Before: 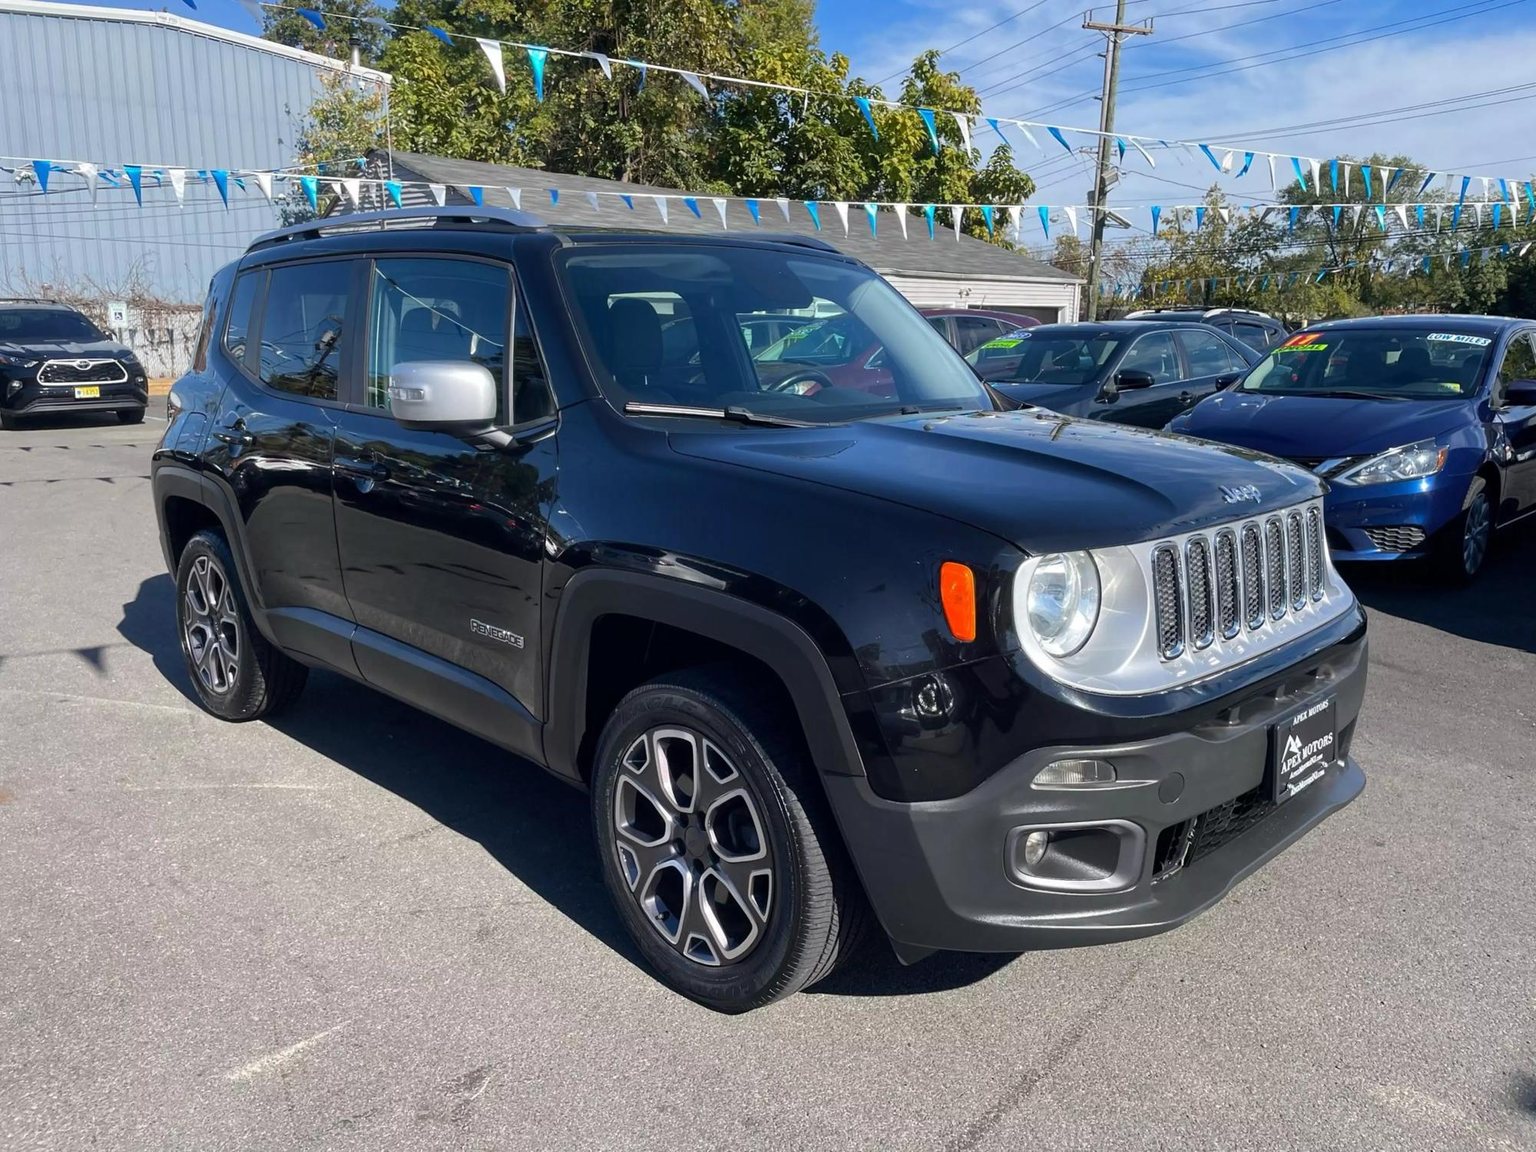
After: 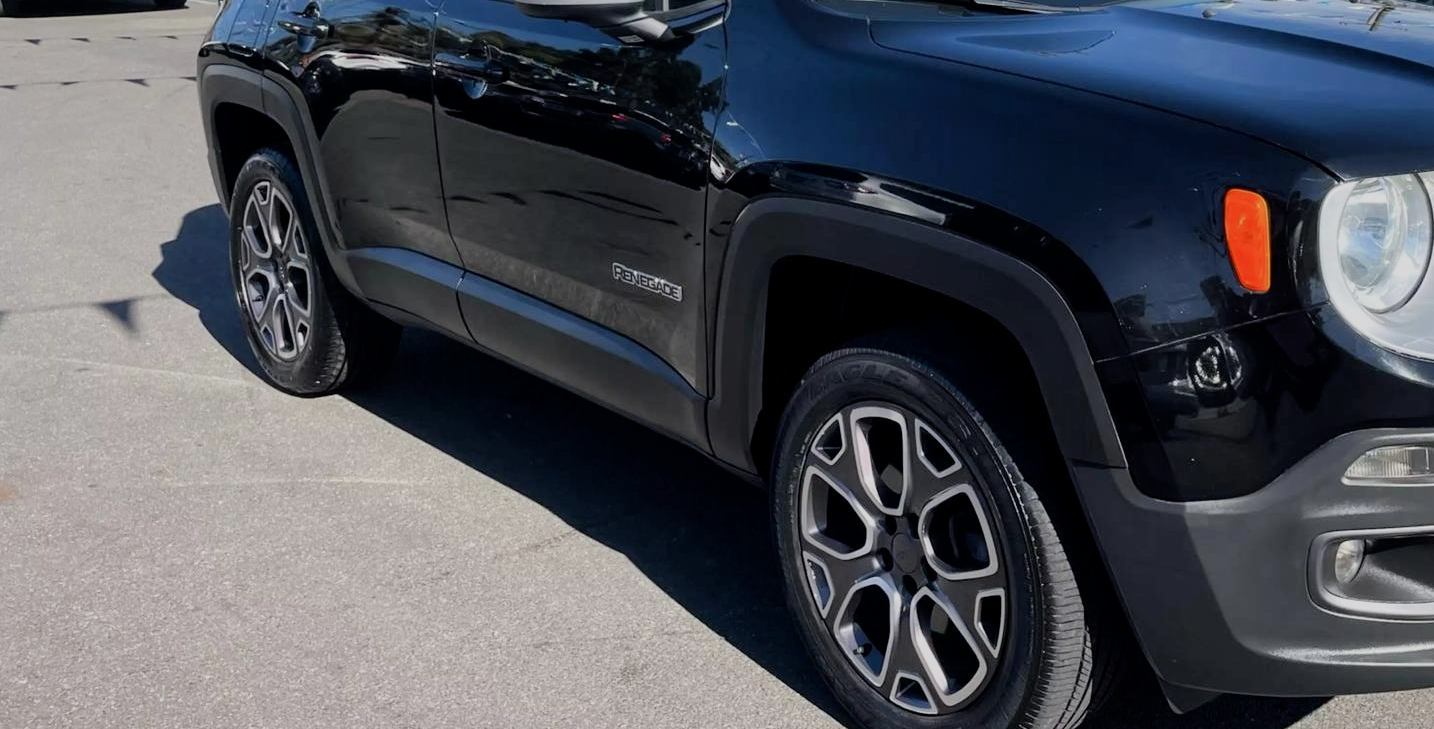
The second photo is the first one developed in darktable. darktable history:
crop: top 36.227%, right 28.284%, bottom 15.145%
exposure: black level correction 0.001, exposure 0.139 EV, compensate highlight preservation false
filmic rgb: black relative exposure -7.65 EV, white relative exposure 4.56 EV, threshold 3.01 EV, hardness 3.61, enable highlight reconstruction true
